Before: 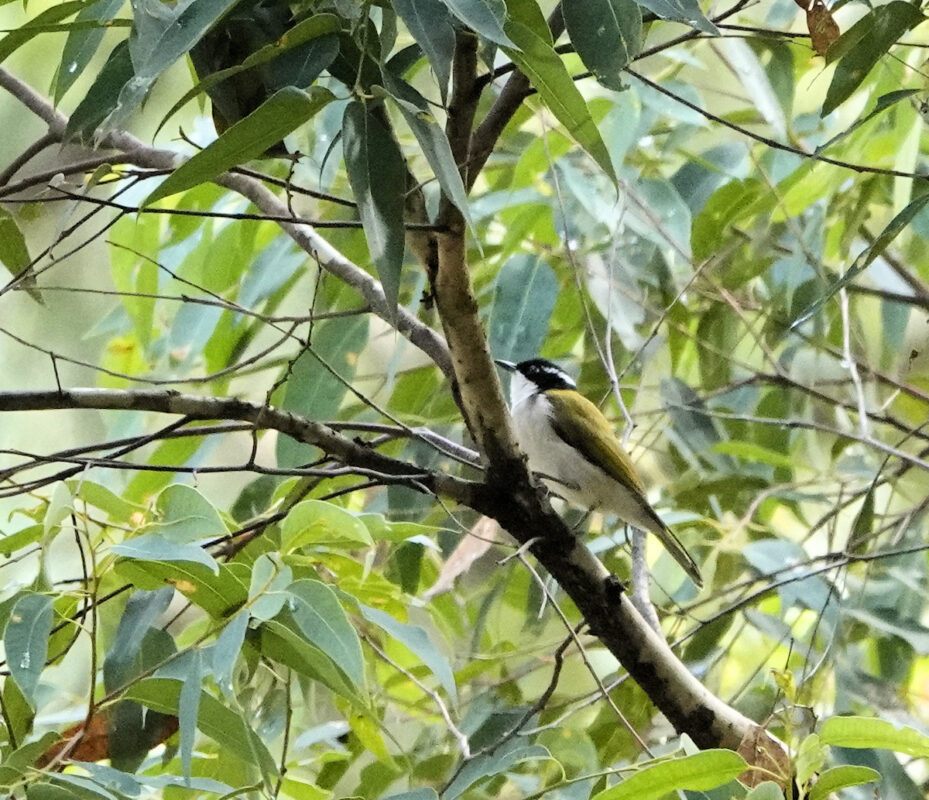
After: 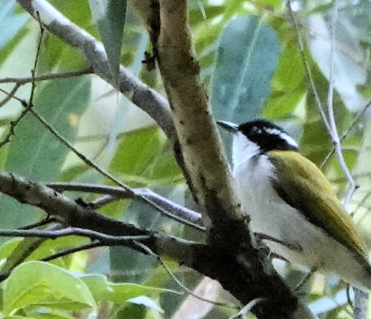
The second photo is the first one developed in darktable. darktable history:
crop: left 30%, top 30%, right 30%, bottom 30%
white balance: red 0.931, blue 1.11
